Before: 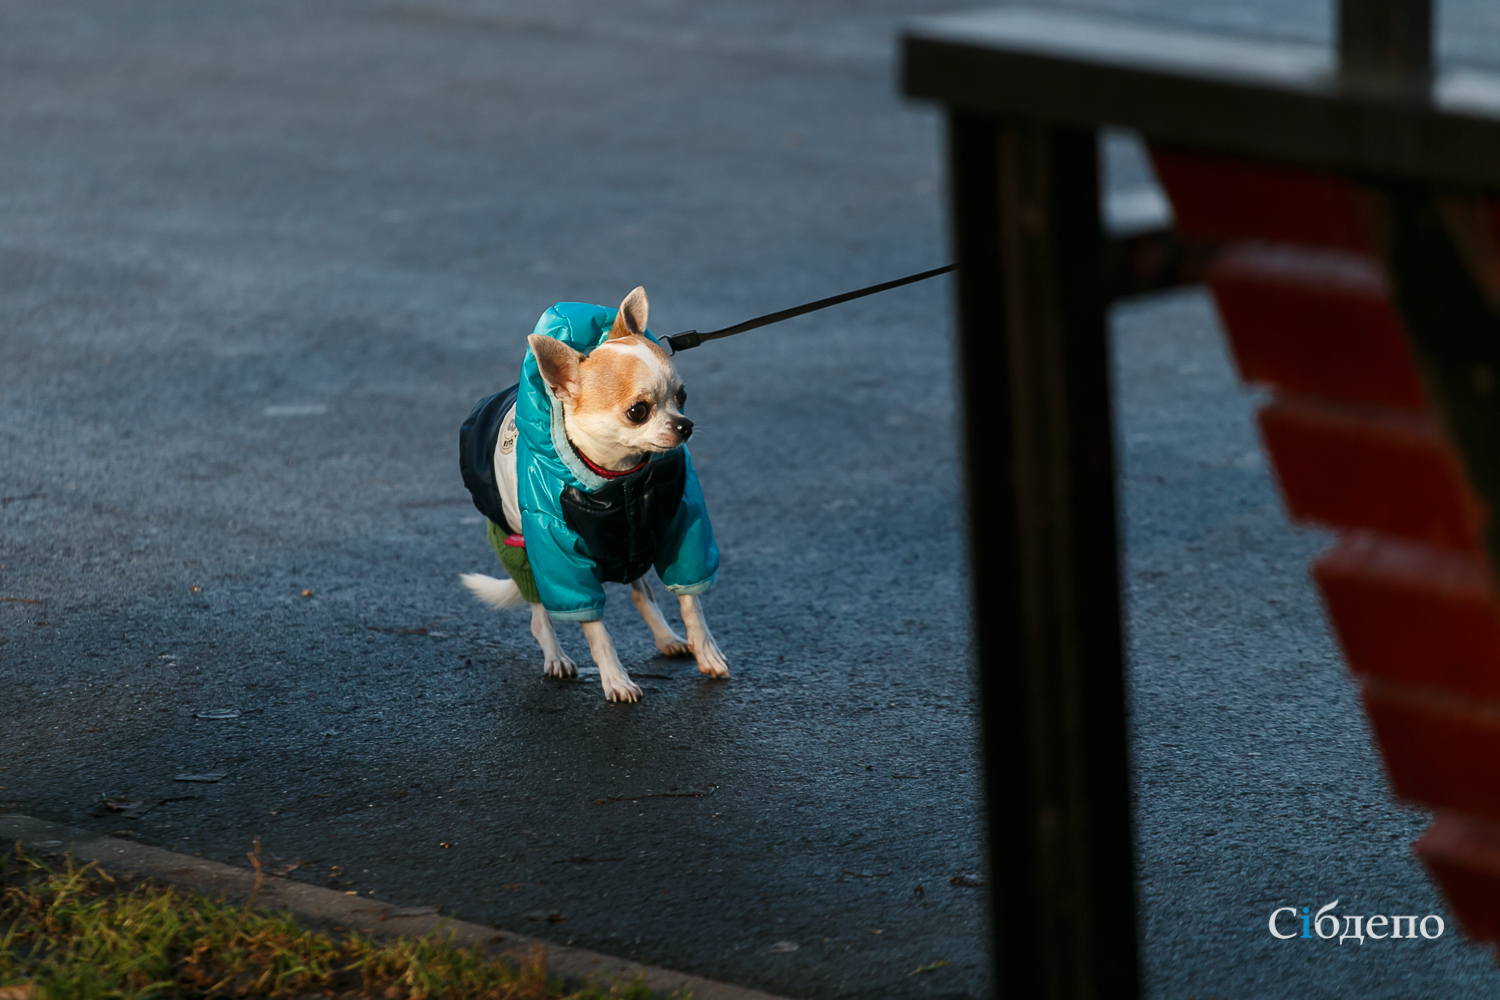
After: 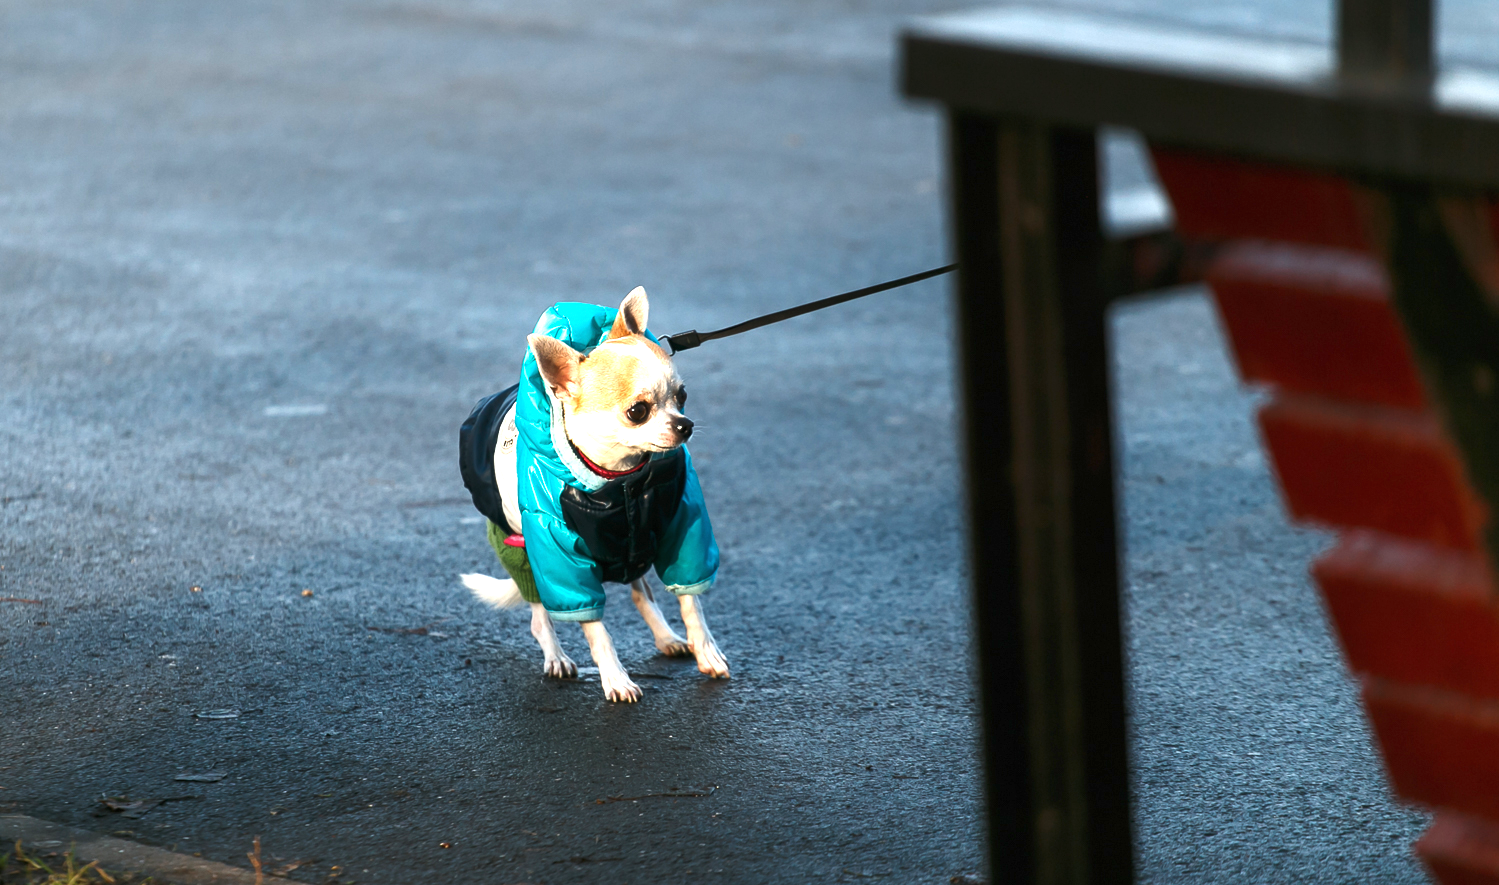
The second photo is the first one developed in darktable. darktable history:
crop and rotate: top 0%, bottom 11.49%
exposure: black level correction 0, exposure 1.2 EV, compensate exposure bias true, compensate highlight preservation false
tone equalizer: -8 EV -0.001 EV, -7 EV 0.001 EV, -6 EV -0.002 EV, -5 EV -0.003 EV, -4 EV -0.062 EV, -3 EV -0.222 EV, -2 EV -0.267 EV, -1 EV 0.105 EV, +0 EV 0.303 EV
